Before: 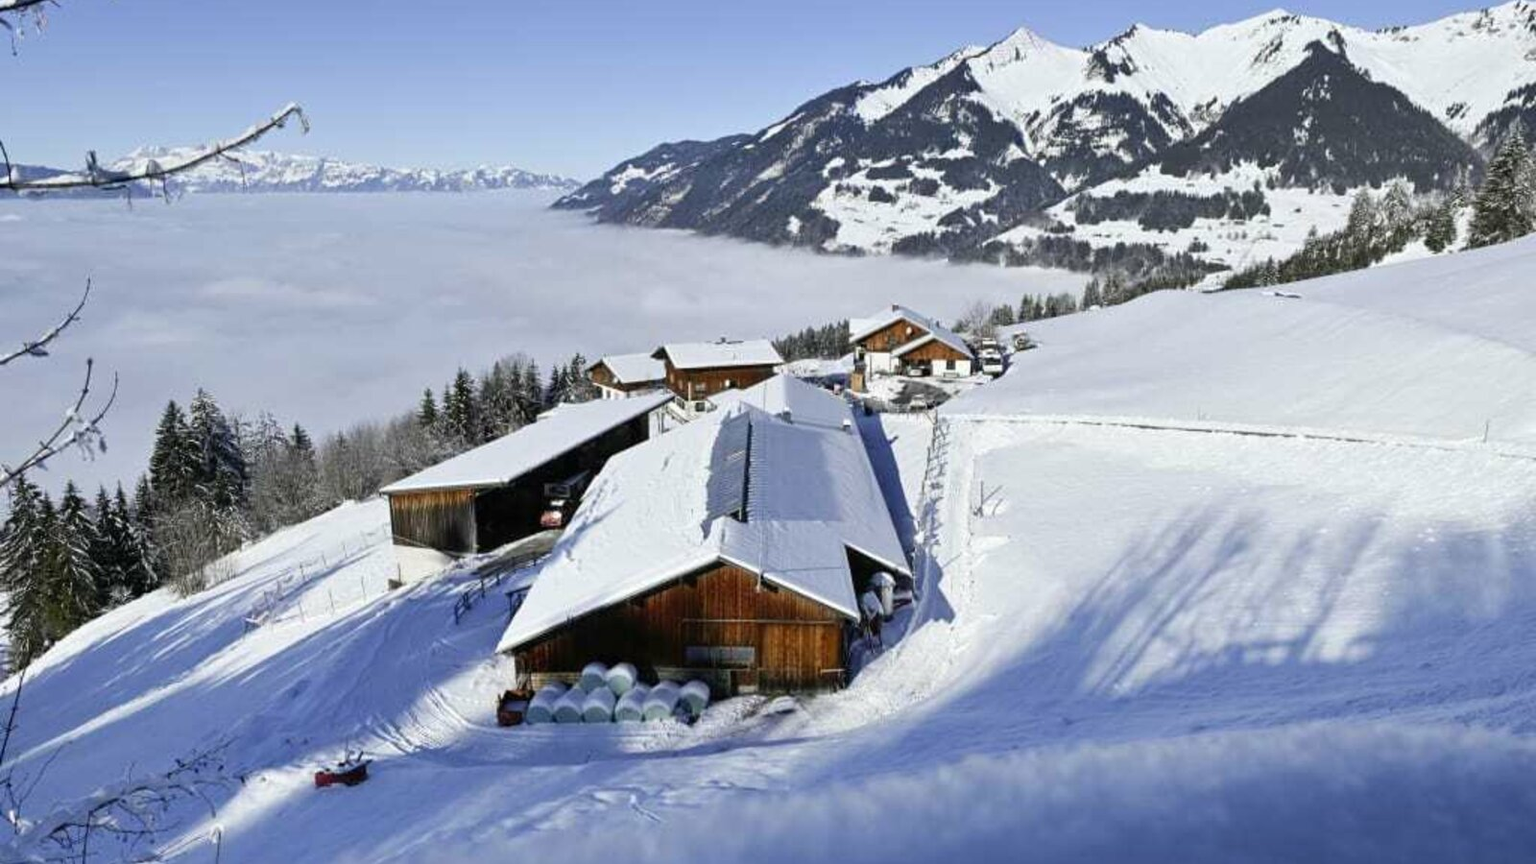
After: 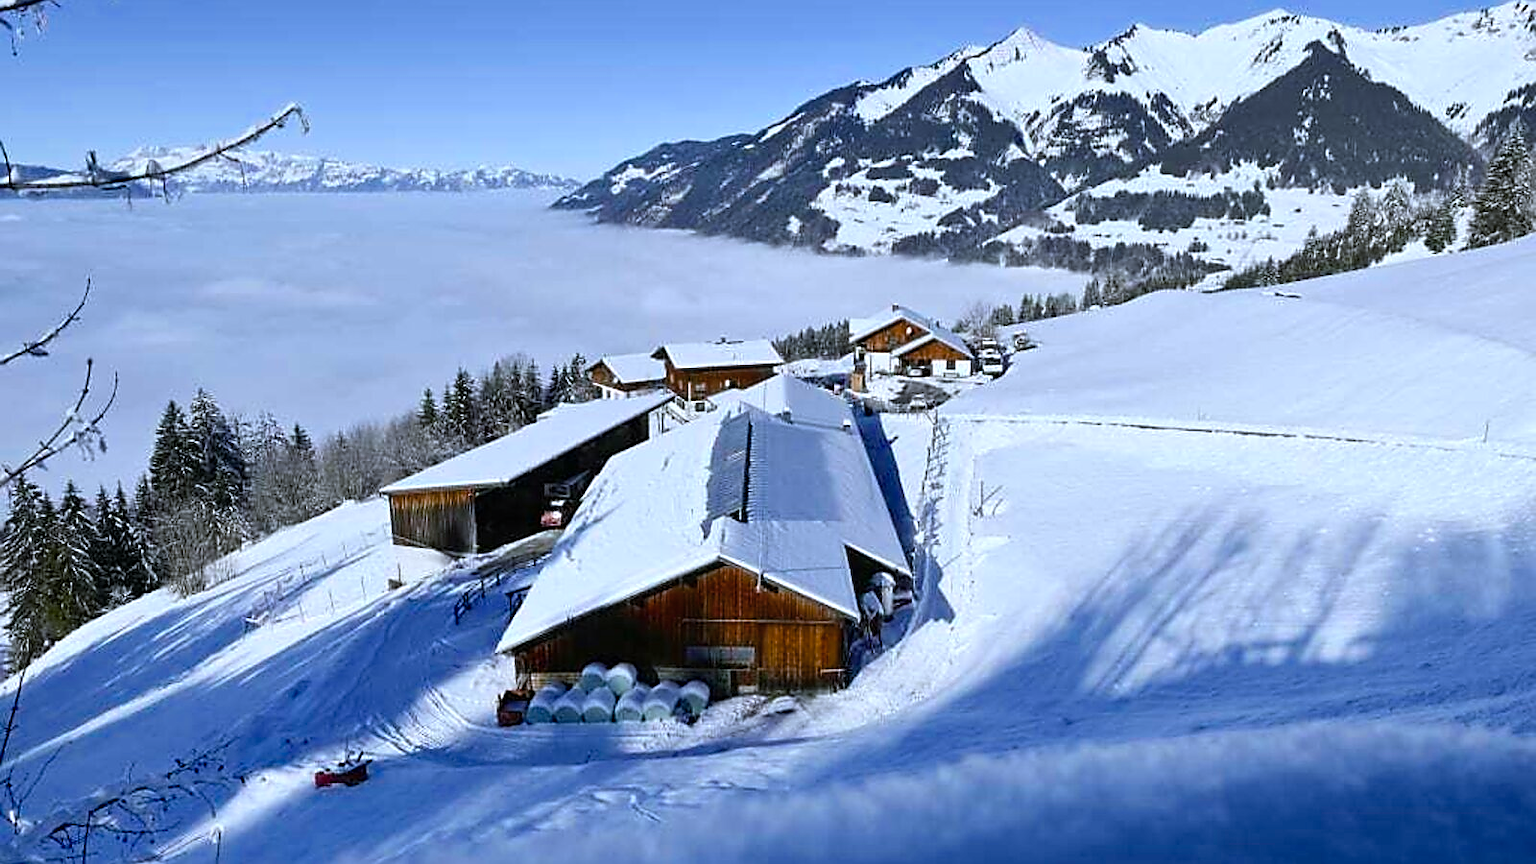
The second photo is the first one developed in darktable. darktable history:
color correction: highlights a* -1.86, highlights b* -18.36
sharpen: radius 1.364, amount 1.262, threshold 0.756
color balance rgb: highlights gain › luminance 0.805%, highlights gain › chroma 0.369%, highlights gain › hue 42.52°, perceptual saturation grading › global saturation 19.895%, saturation formula JzAzBz (2021)
